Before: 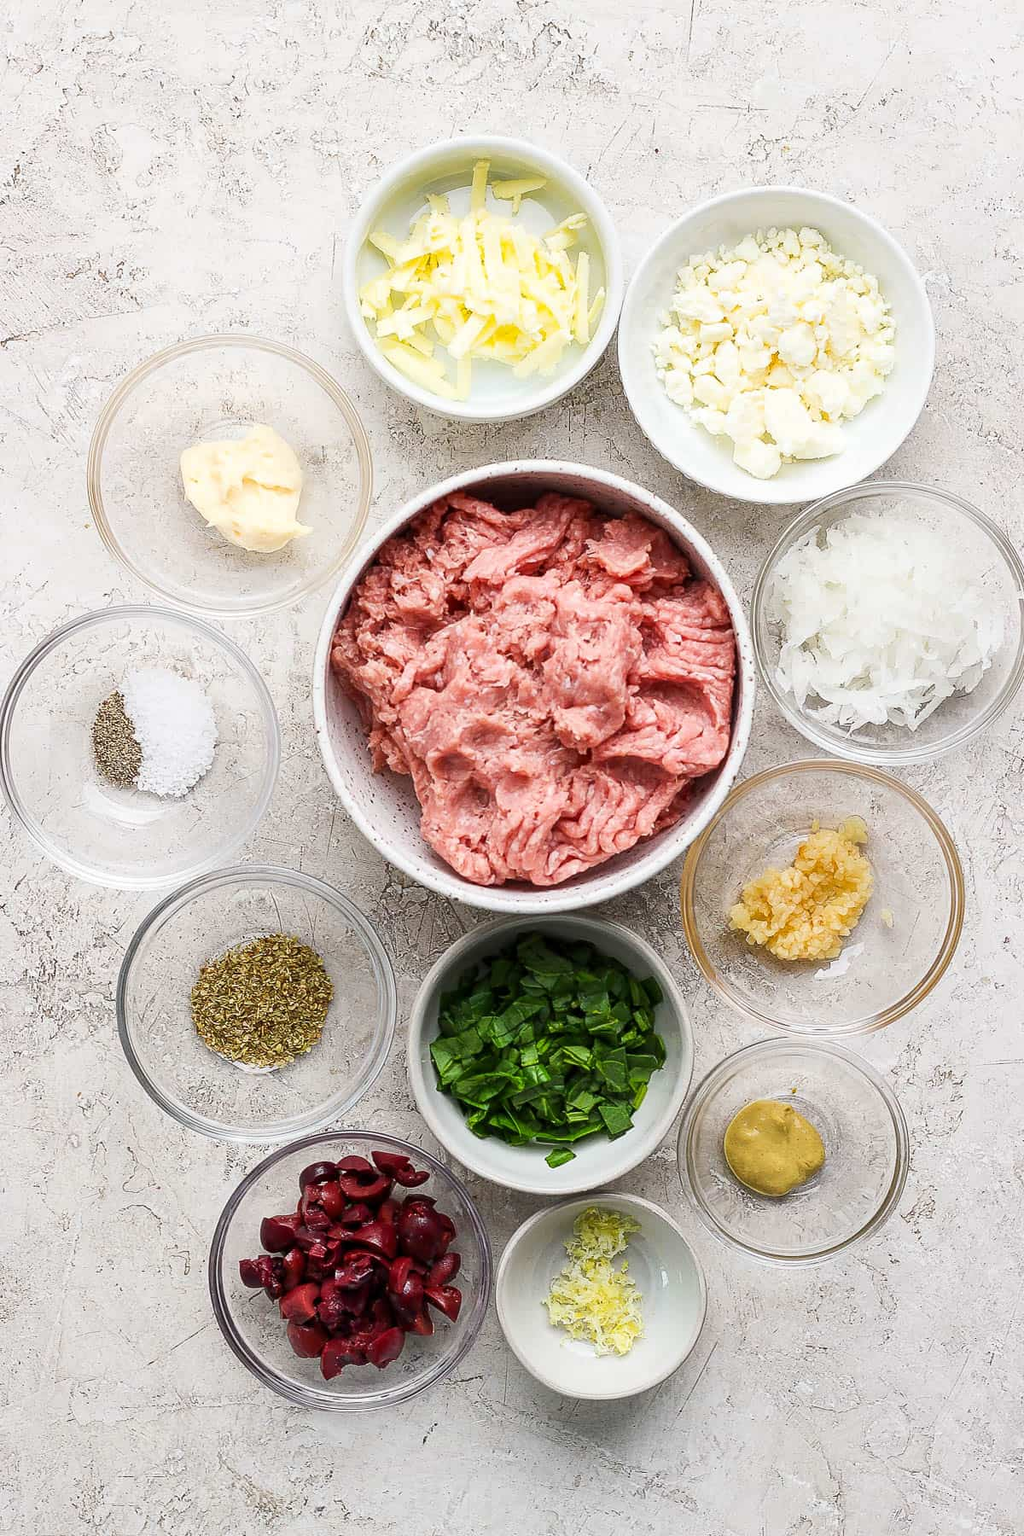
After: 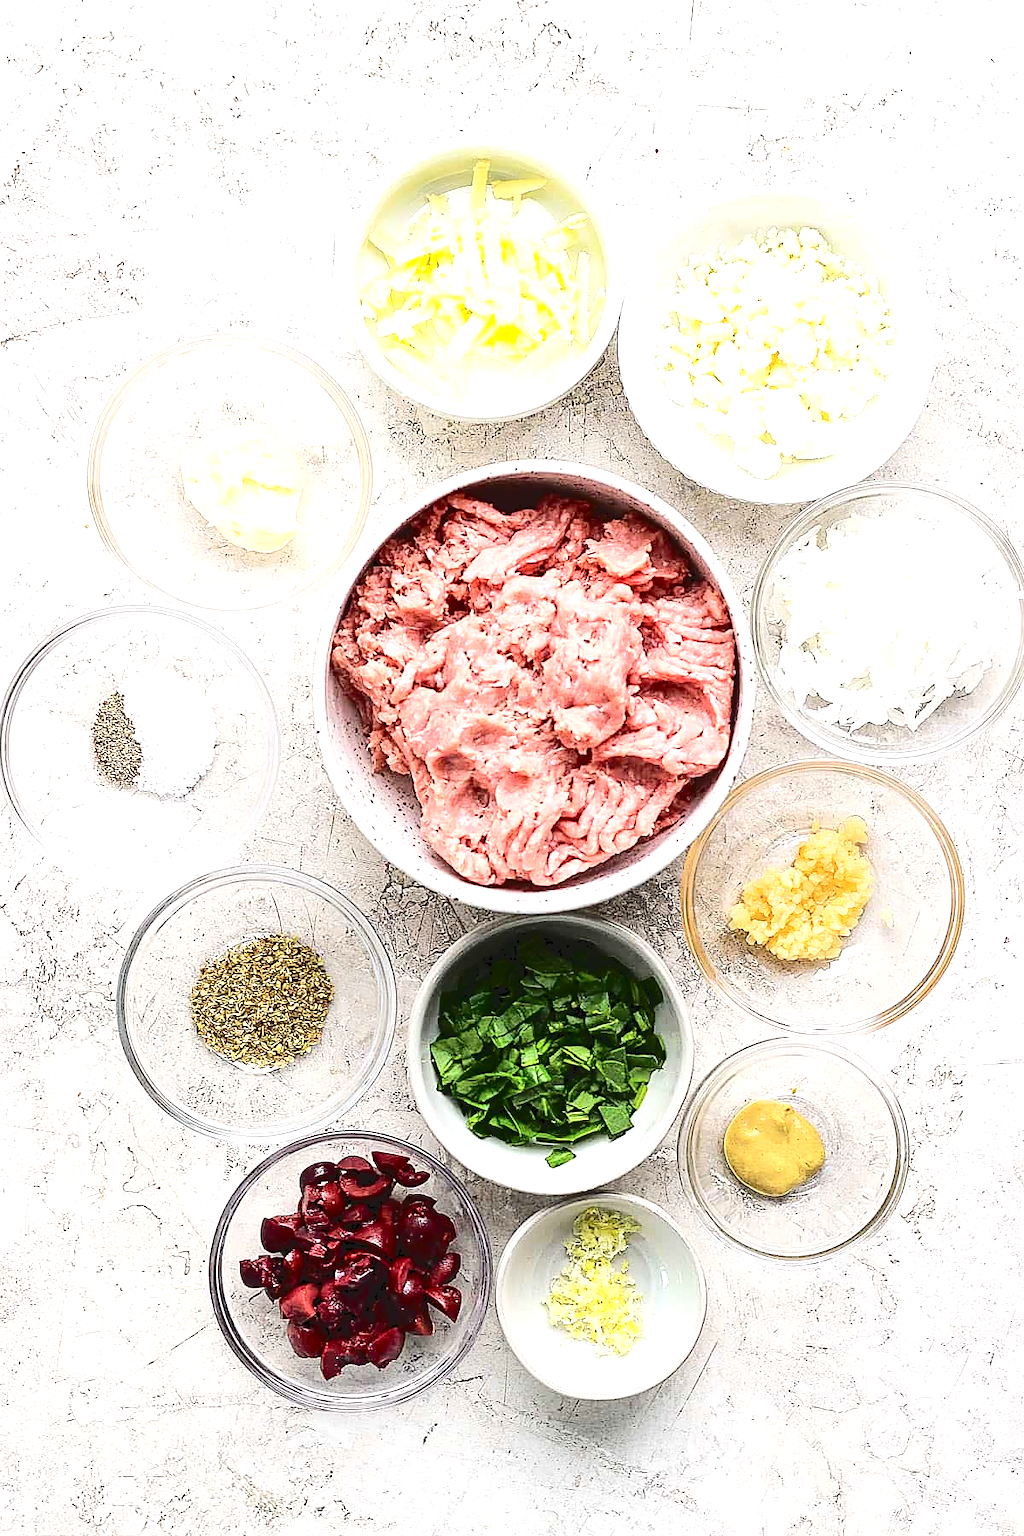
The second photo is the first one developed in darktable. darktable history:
exposure: exposure 0.698 EV, compensate highlight preservation false
tone curve: curves: ch0 [(0, 0) (0.003, 0.084) (0.011, 0.084) (0.025, 0.084) (0.044, 0.084) (0.069, 0.085) (0.1, 0.09) (0.136, 0.1) (0.177, 0.119) (0.224, 0.144) (0.277, 0.205) (0.335, 0.298) (0.399, 0.417) (0.468, 0.525) (0.543, 0.631) (0.623, 0.72) (0.709, 0.8) (0.801, 0.867) (0.898, 0.934) (1, 1)], color space Lab, independent channels, preserve colors none
sharpen: on, module defaults
